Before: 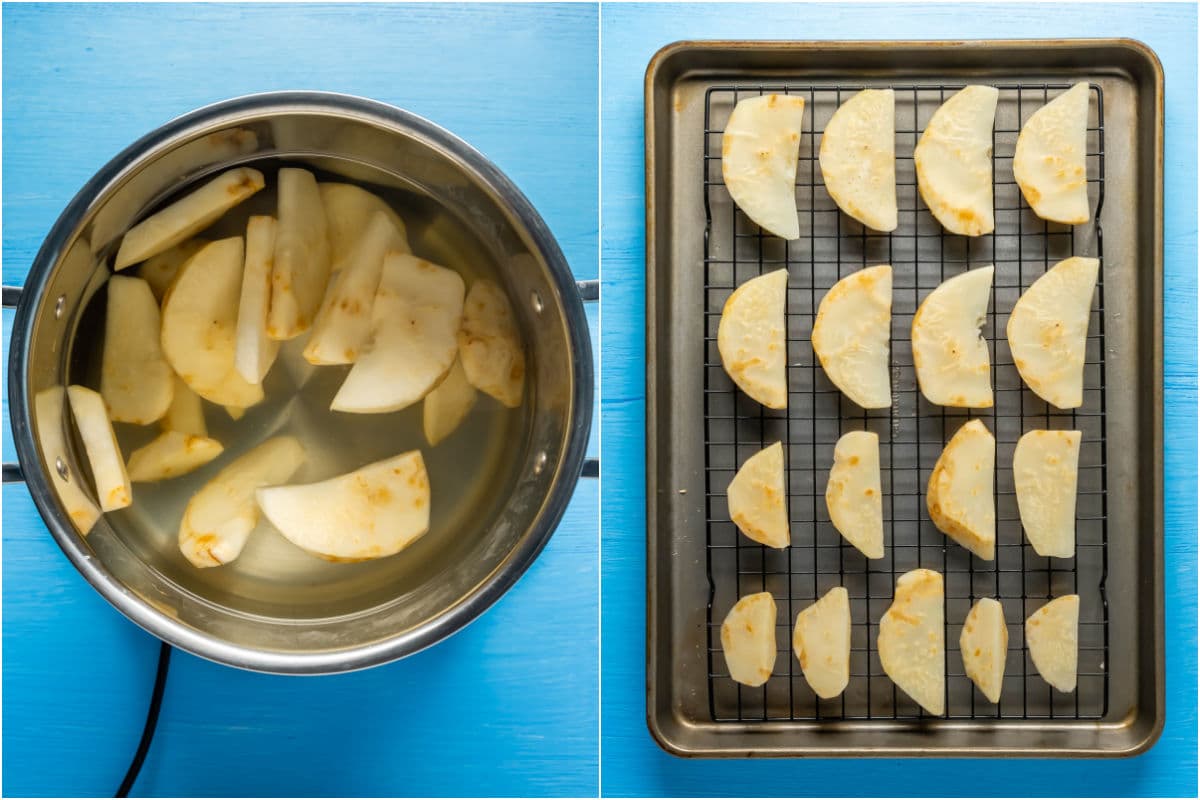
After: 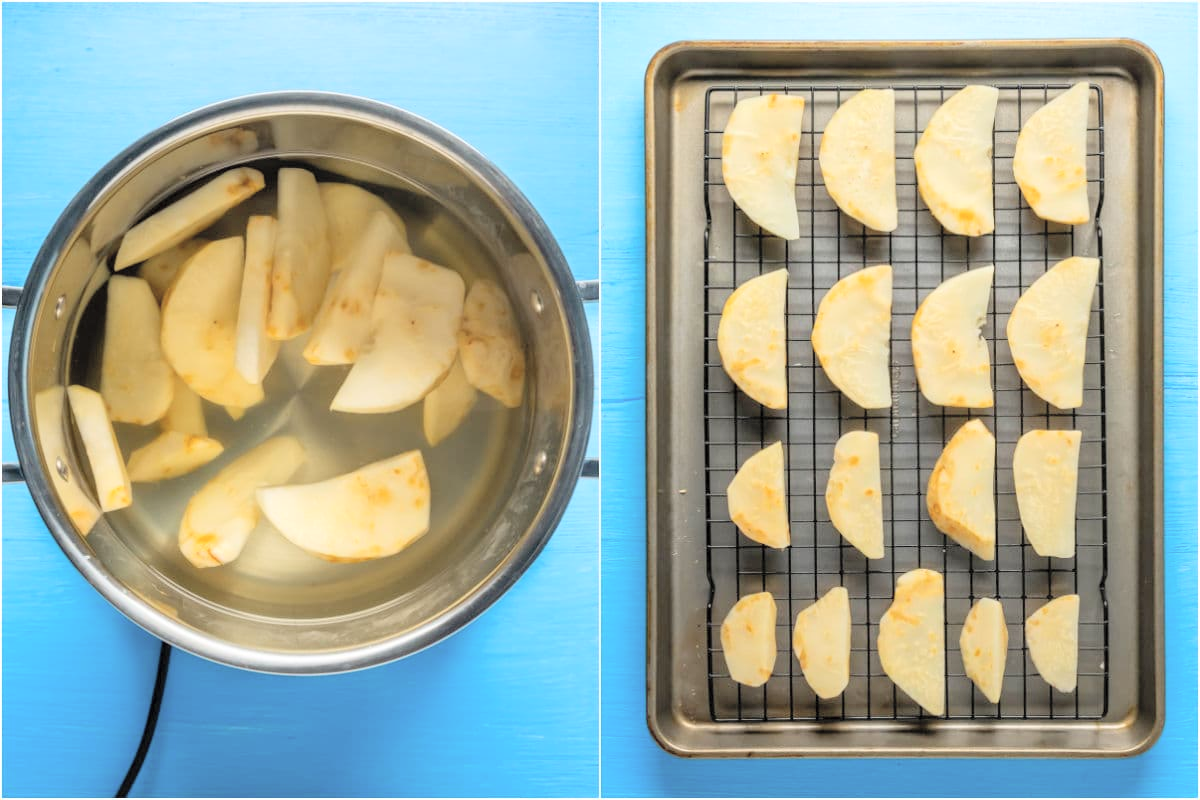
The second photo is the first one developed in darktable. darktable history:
tone equalizer: -7 EV 0.13 EV, smoothing diameter 25%, edges refinement/feathering 10, preserve details guided filter
global tonemap: drago (0.7, 100)
